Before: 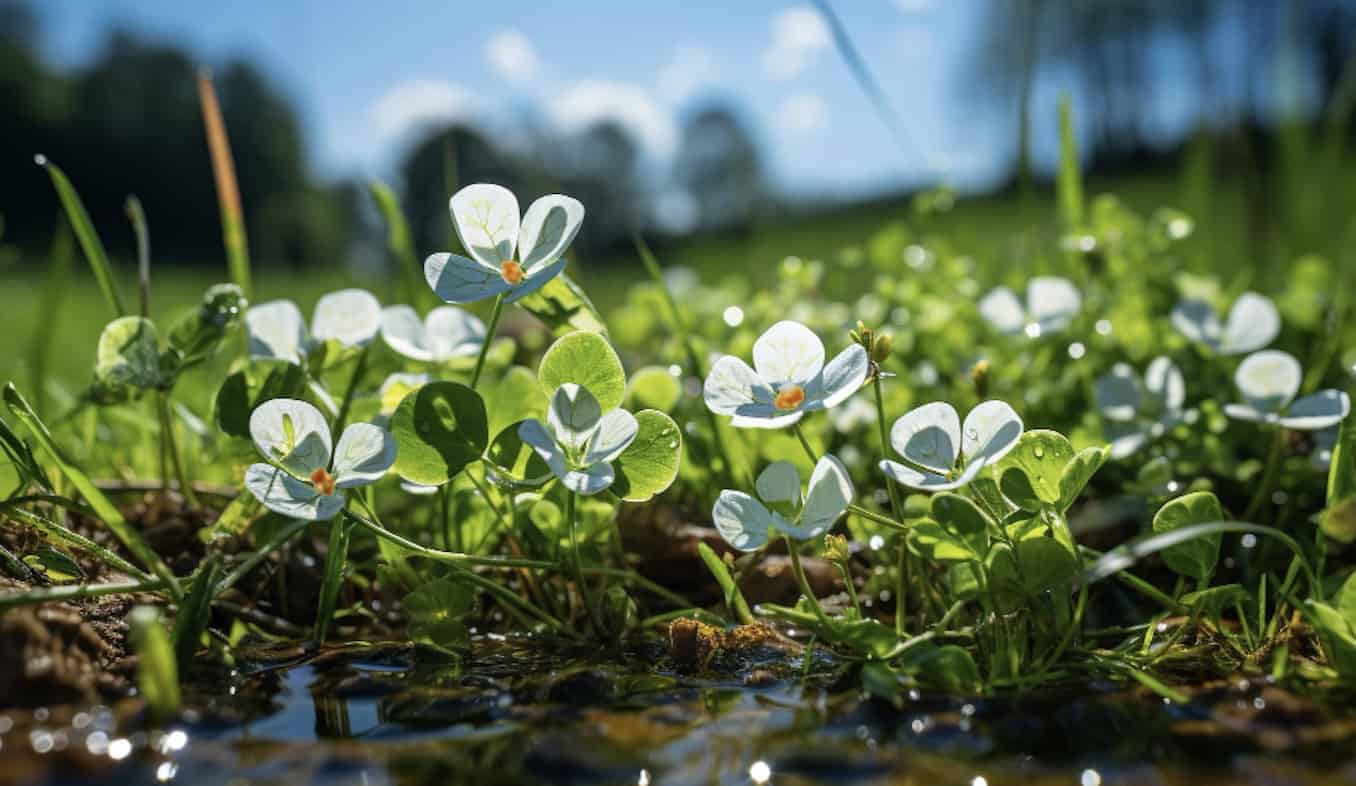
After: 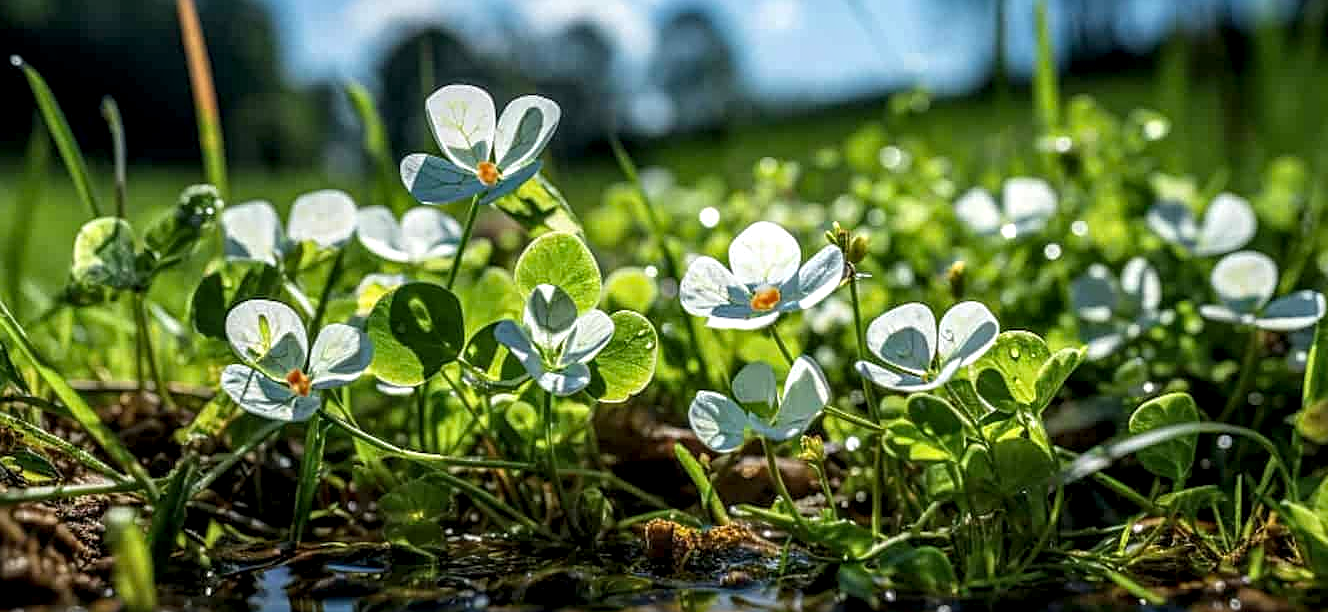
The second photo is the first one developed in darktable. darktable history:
crop and rotate: left 1.814%, top 12.818%, right 0.25%, bottom 9.225%
sharpen: on, module defaults
local contrast: highlights 25%, detail 150%
